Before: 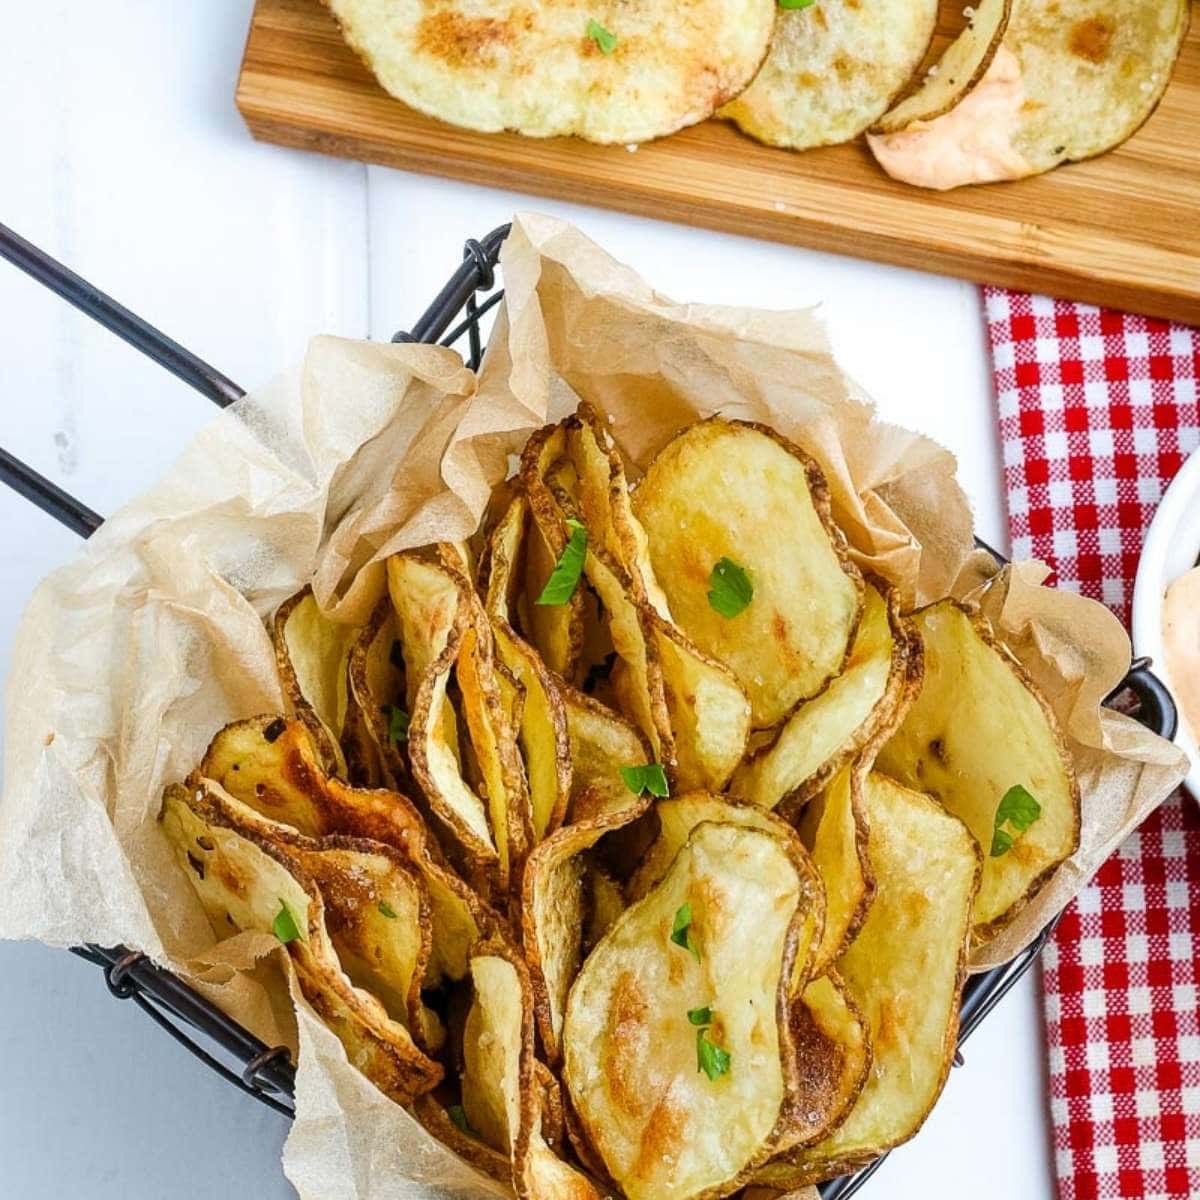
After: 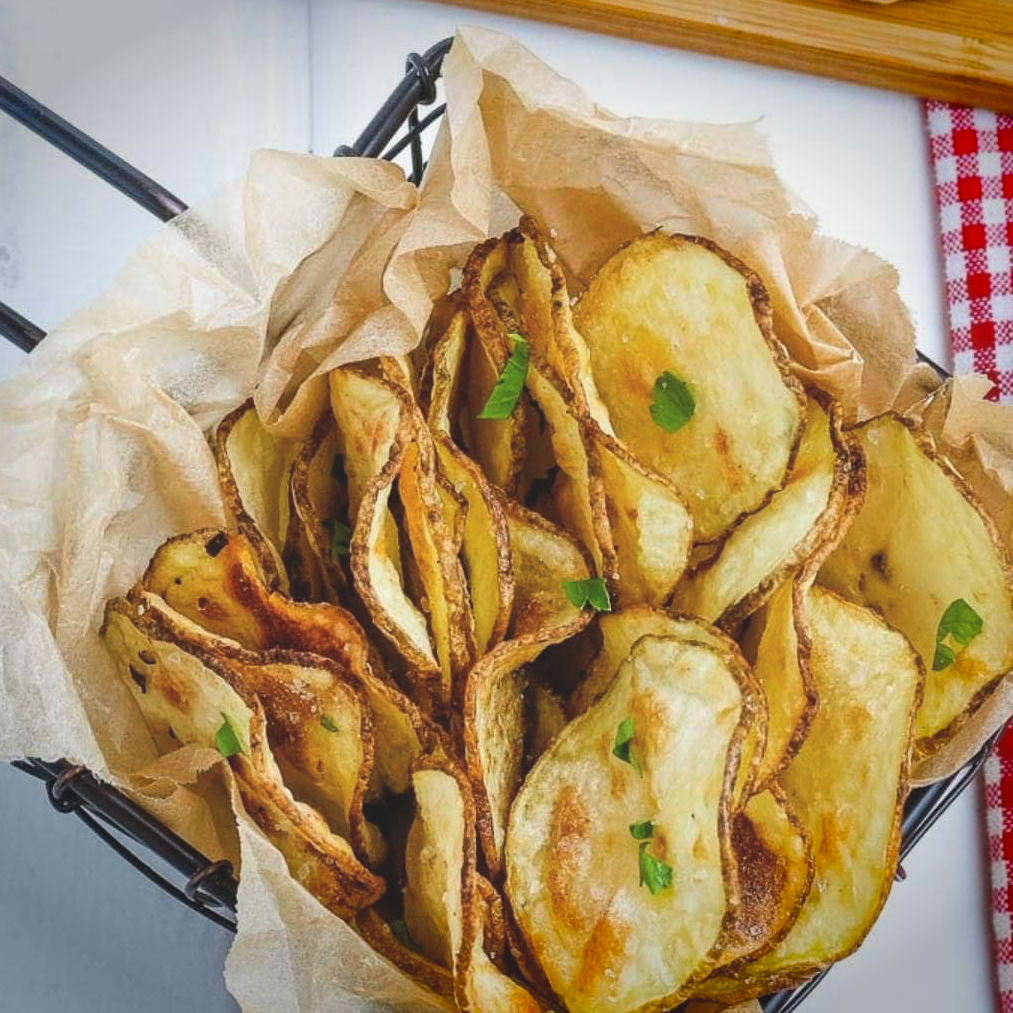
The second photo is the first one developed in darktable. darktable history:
exposure: black level correction -0.015, exposure -0.125 EV, compensate highlight preservation false
vignetting: fall-off start 88.53%, fall-off radius 44.2%, saturation 0.376, width/height ratio 1.161
crop and rotate: left 4.842%, top 15.51%, right 10.668%
